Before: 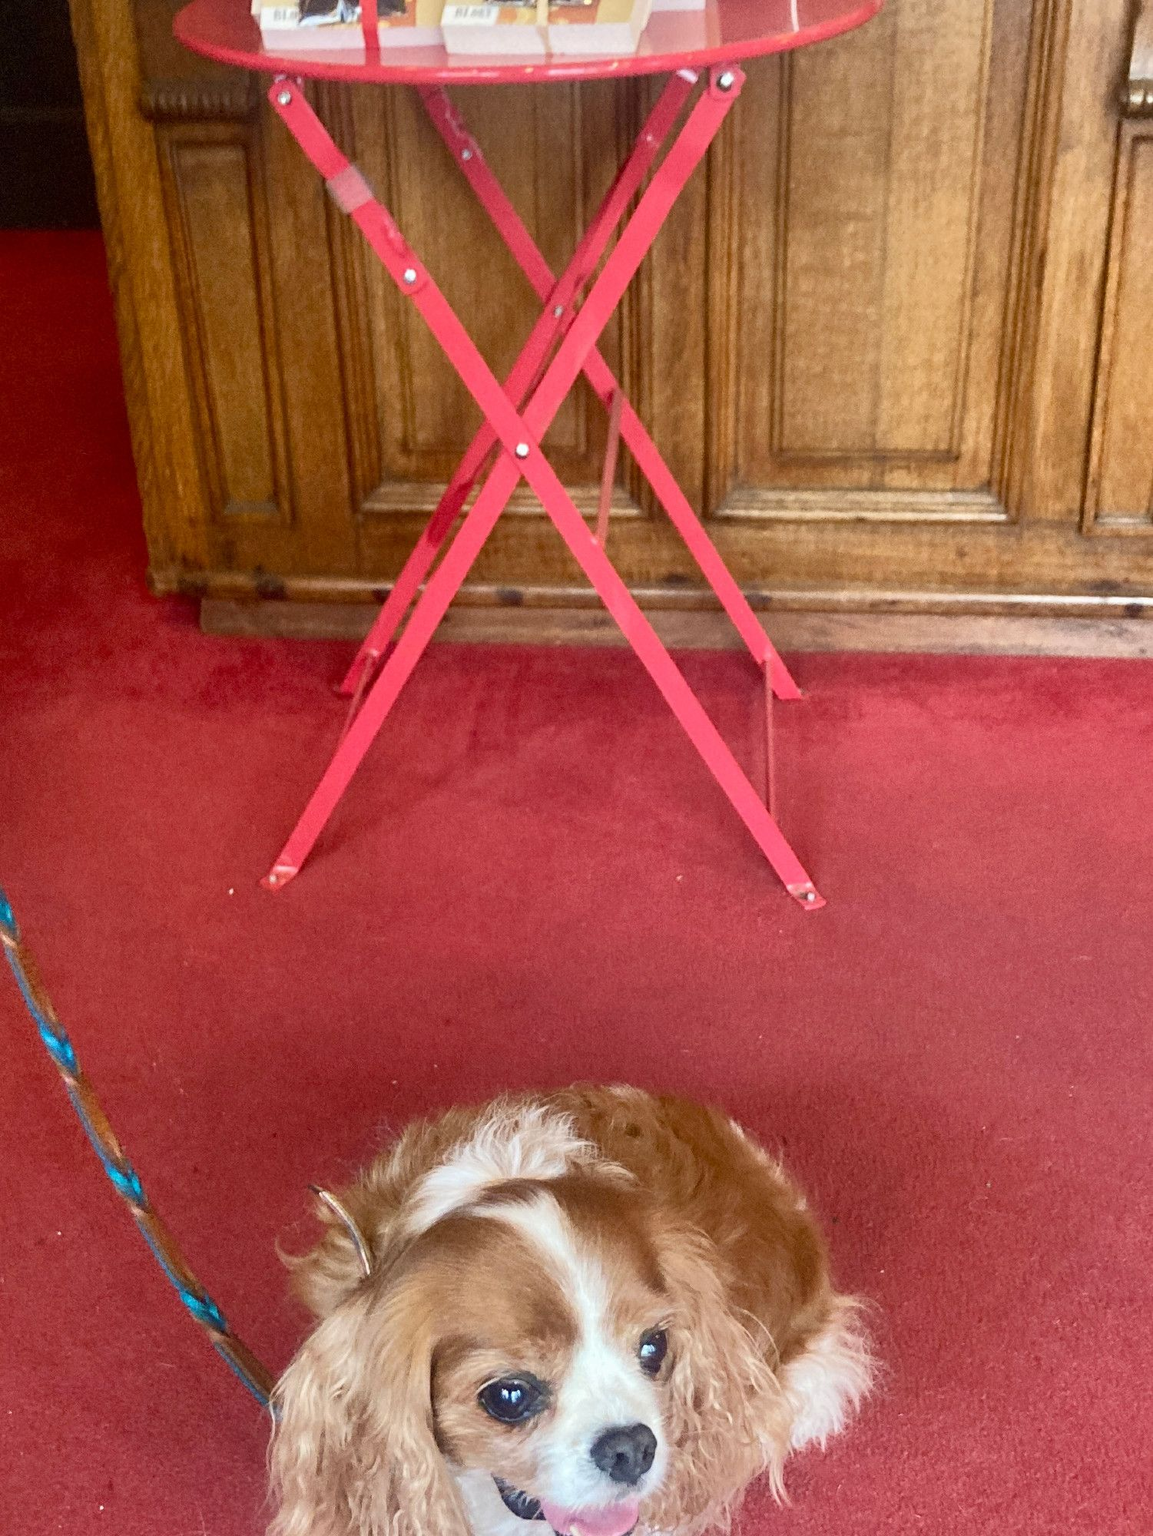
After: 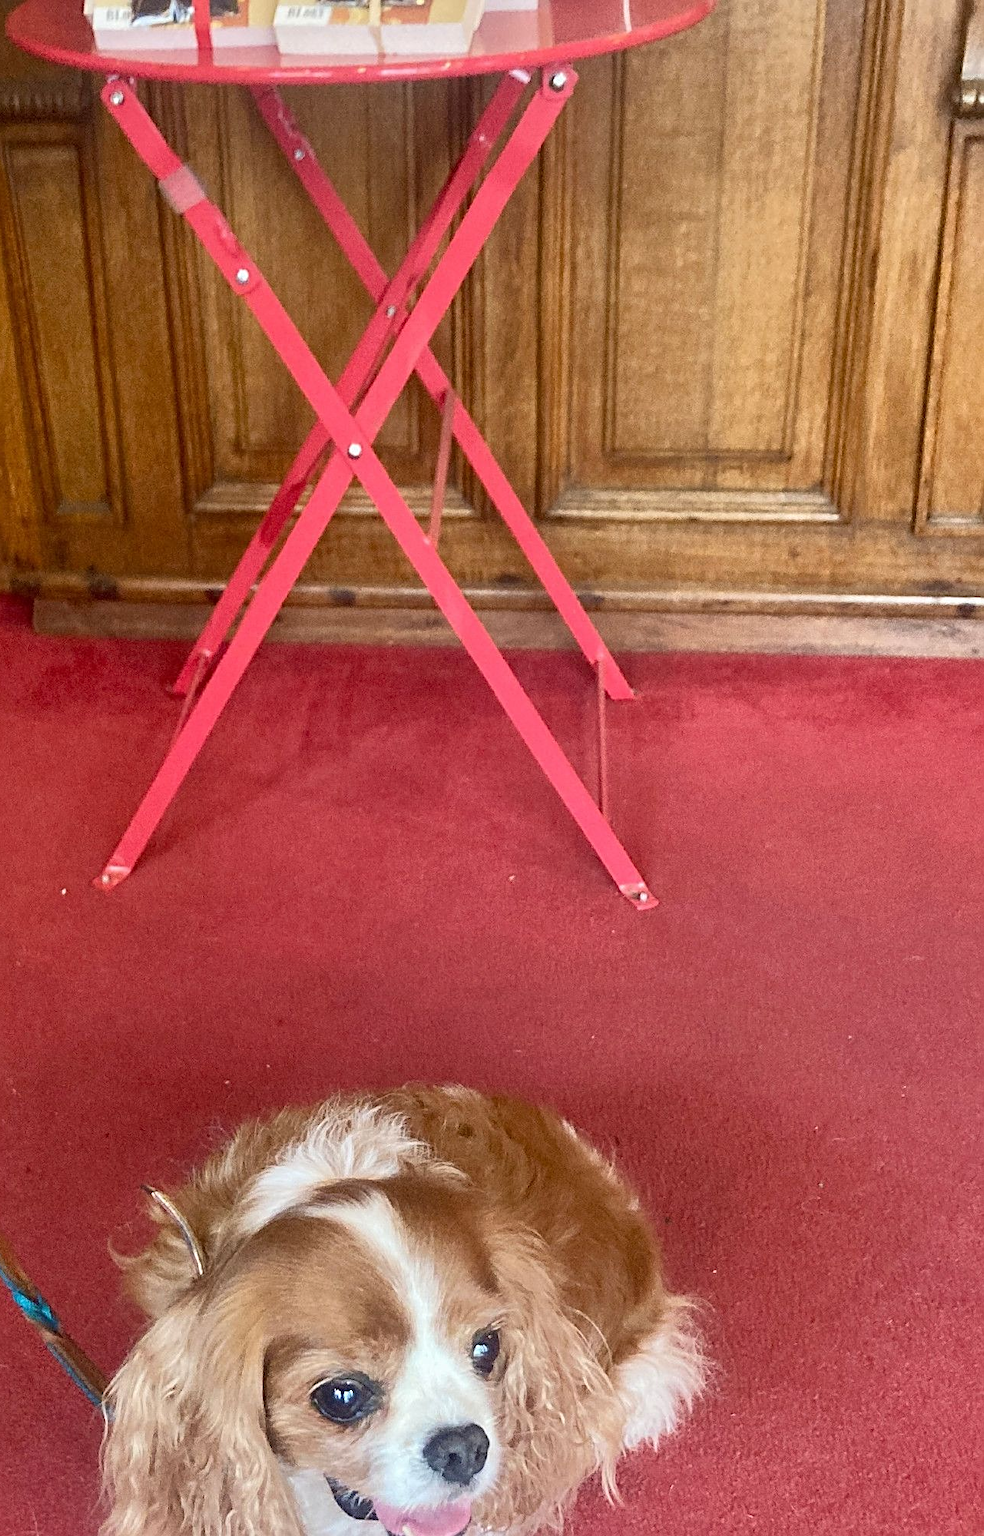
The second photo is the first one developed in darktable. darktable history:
crop and rotate: left 14.586%
sharpen: on, module defaults
